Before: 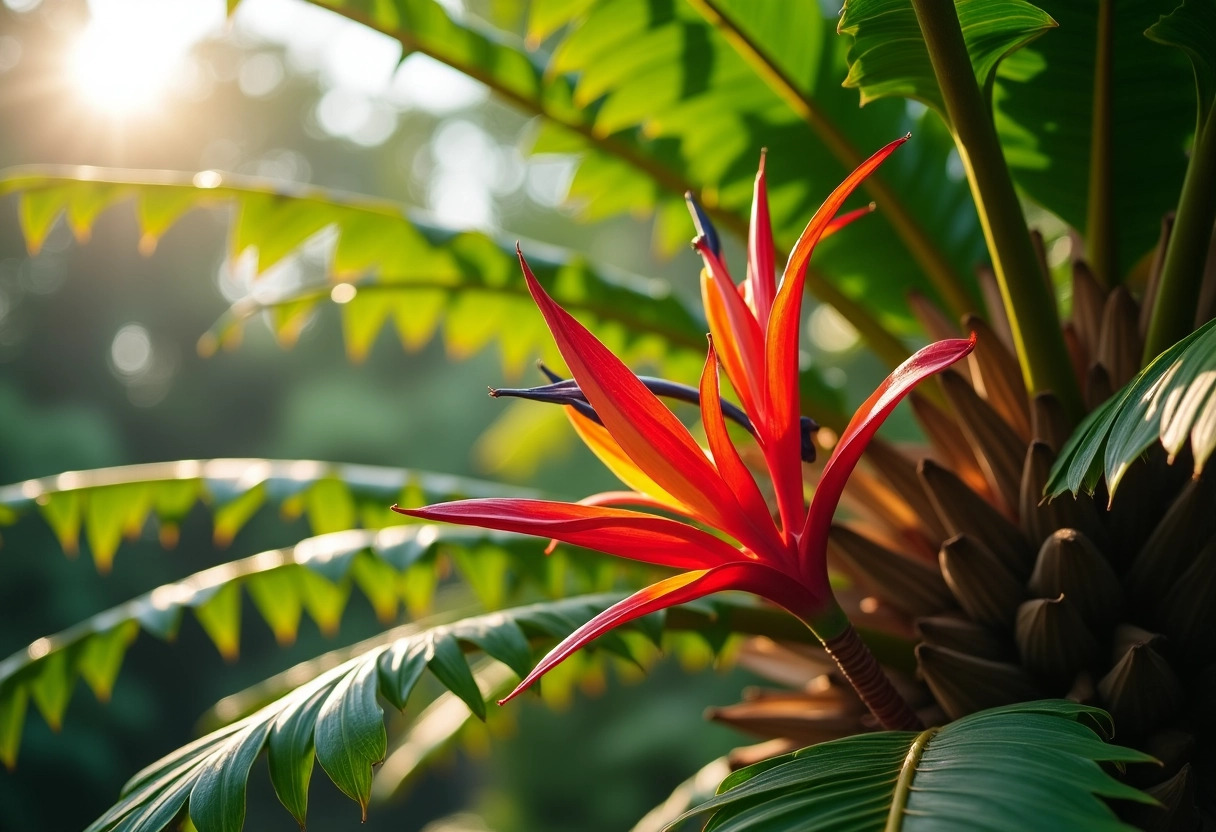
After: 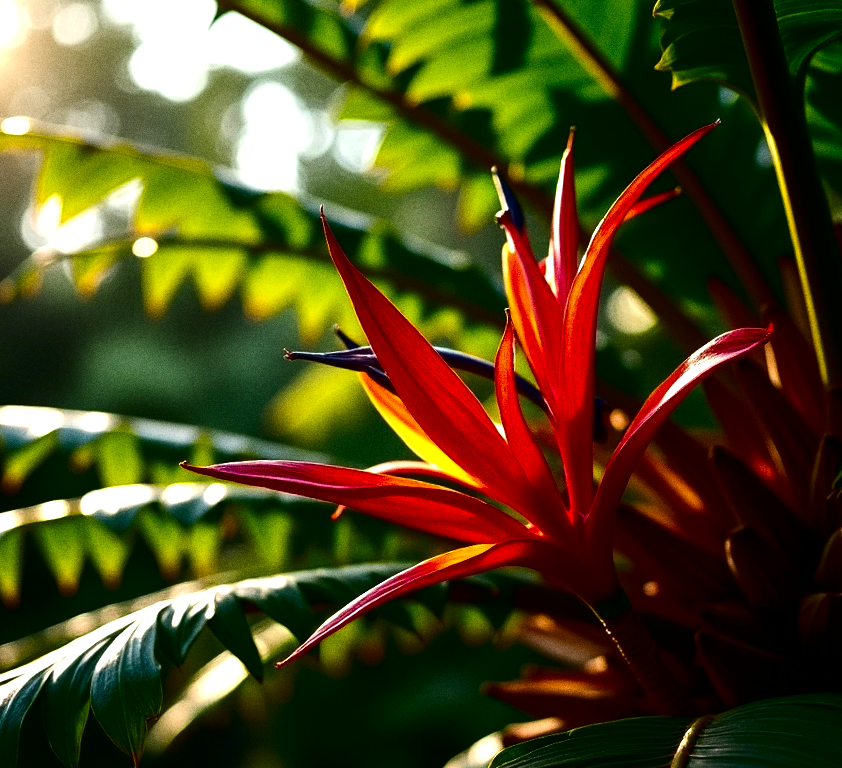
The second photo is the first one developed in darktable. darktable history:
contrast brightness saturation: contrast 0.09, brightness -0.59, saturation 0.17
tone equalizer: -8 EV -0.75 EV, -7 EV -0.7 EV, -6 EV -0.6 EV, -5 EV -0.4 EV, -3 EV 0.4 EV, -2 EV 0.6 EV, -1 EV 0.7 EV, +0 EV 0.75 EV, edges refinement/feathering 500, mask exposure compensation -1.57 EV, preserve details no
grain: coarseness 8.68 ISO, strength 31.94%
crop and rotate: angle -3.27°, left 14.277%, top 0.028%, right 10.766%, bottom 0.028%
